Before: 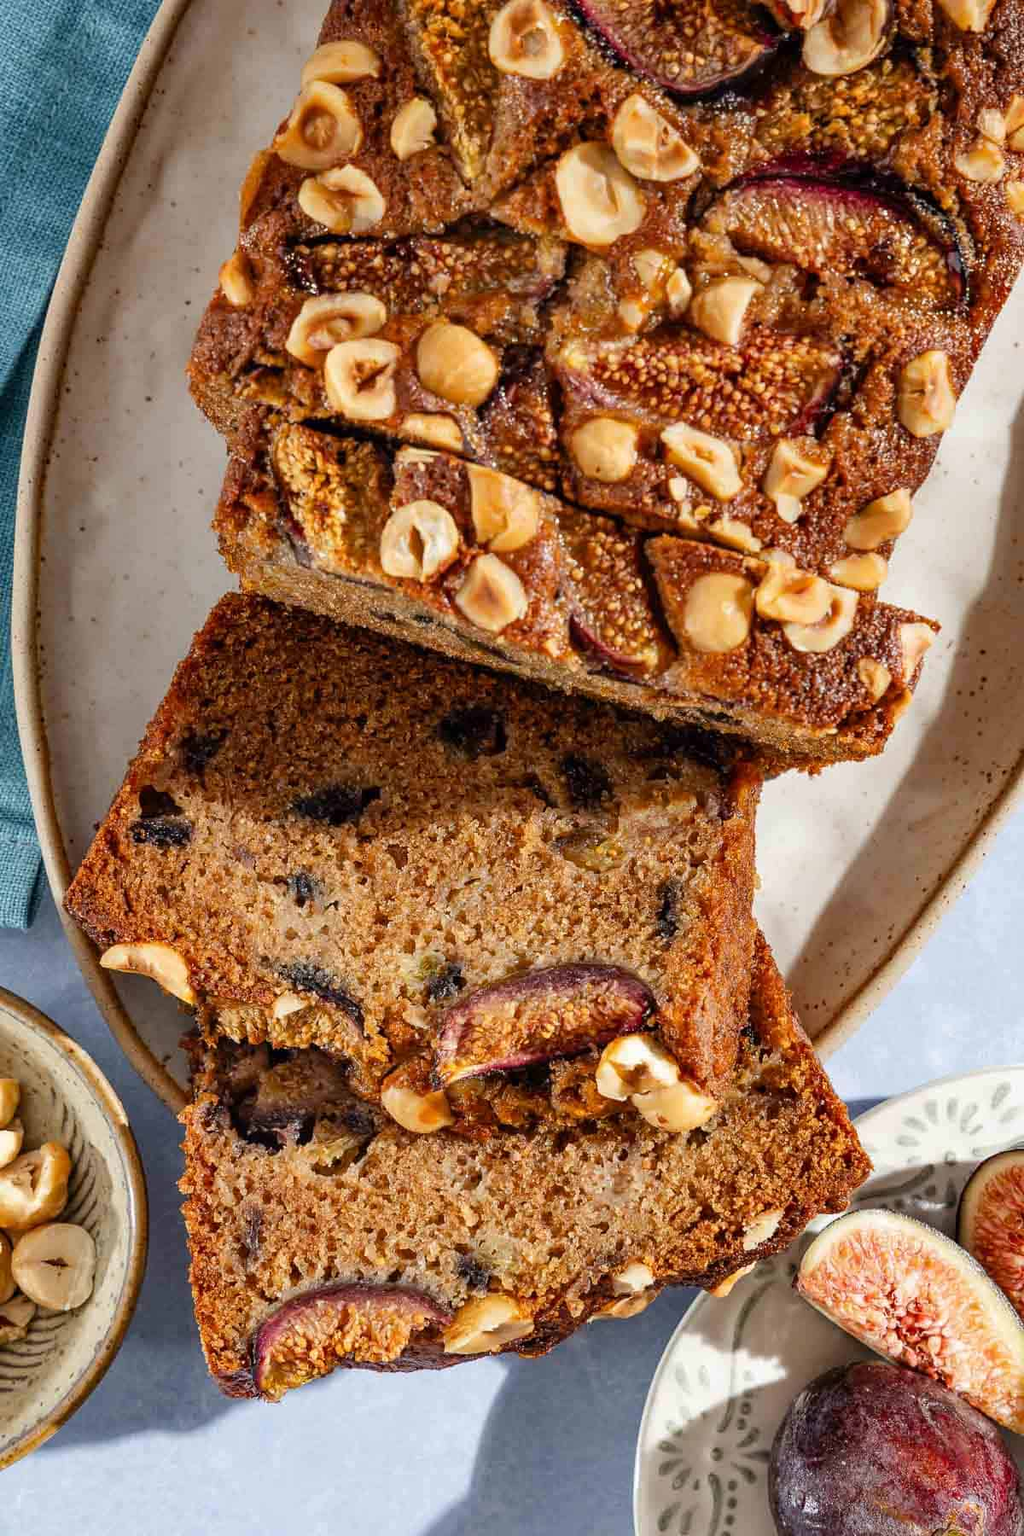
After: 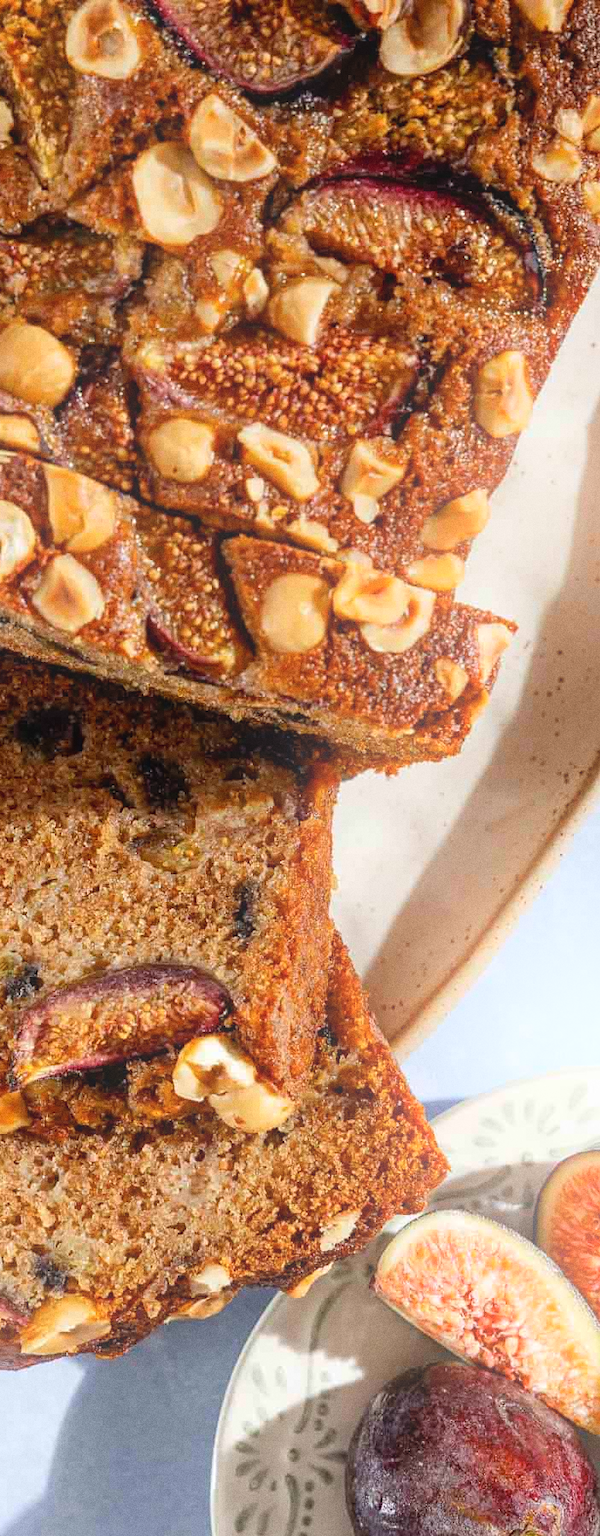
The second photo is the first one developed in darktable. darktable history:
grain: on, module defaults
crop: left 41.402%
bloom: threshold 82.5%, strength 16.25%
